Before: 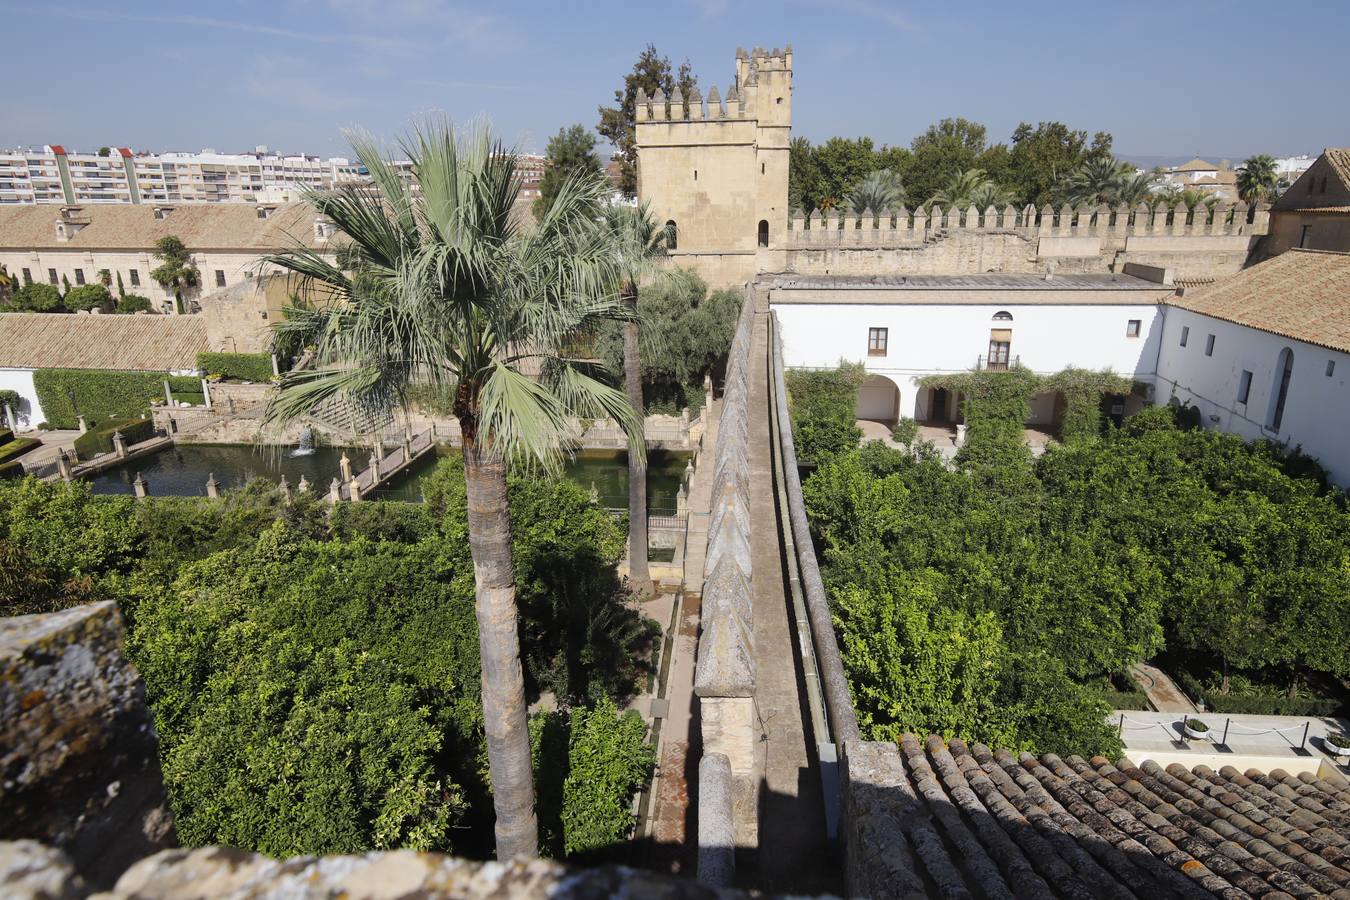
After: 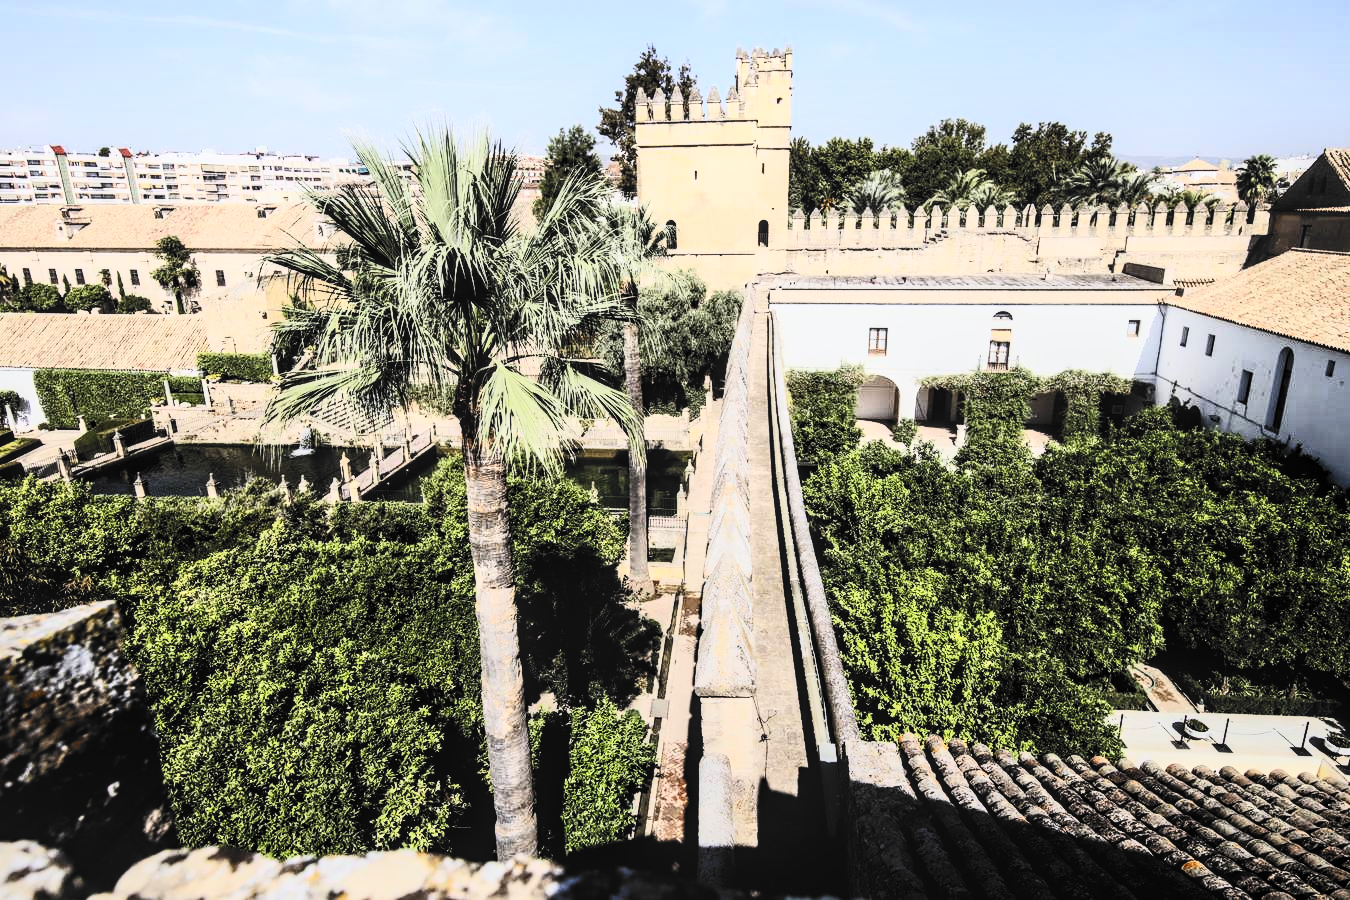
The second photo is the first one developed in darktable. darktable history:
filmic rgb: black relative exposure -5.07 EV, white relative exposure 3.96 EV, hardness 2.9, contrast 1.409, highlights saturation mix -30.47%, color science v6 (2022), iterations of high-quality reconstruction 0
contrast brightness saturation: contrast 0.638, brightness 0.353, saturation 0.14
local contrast: on, module defaults
